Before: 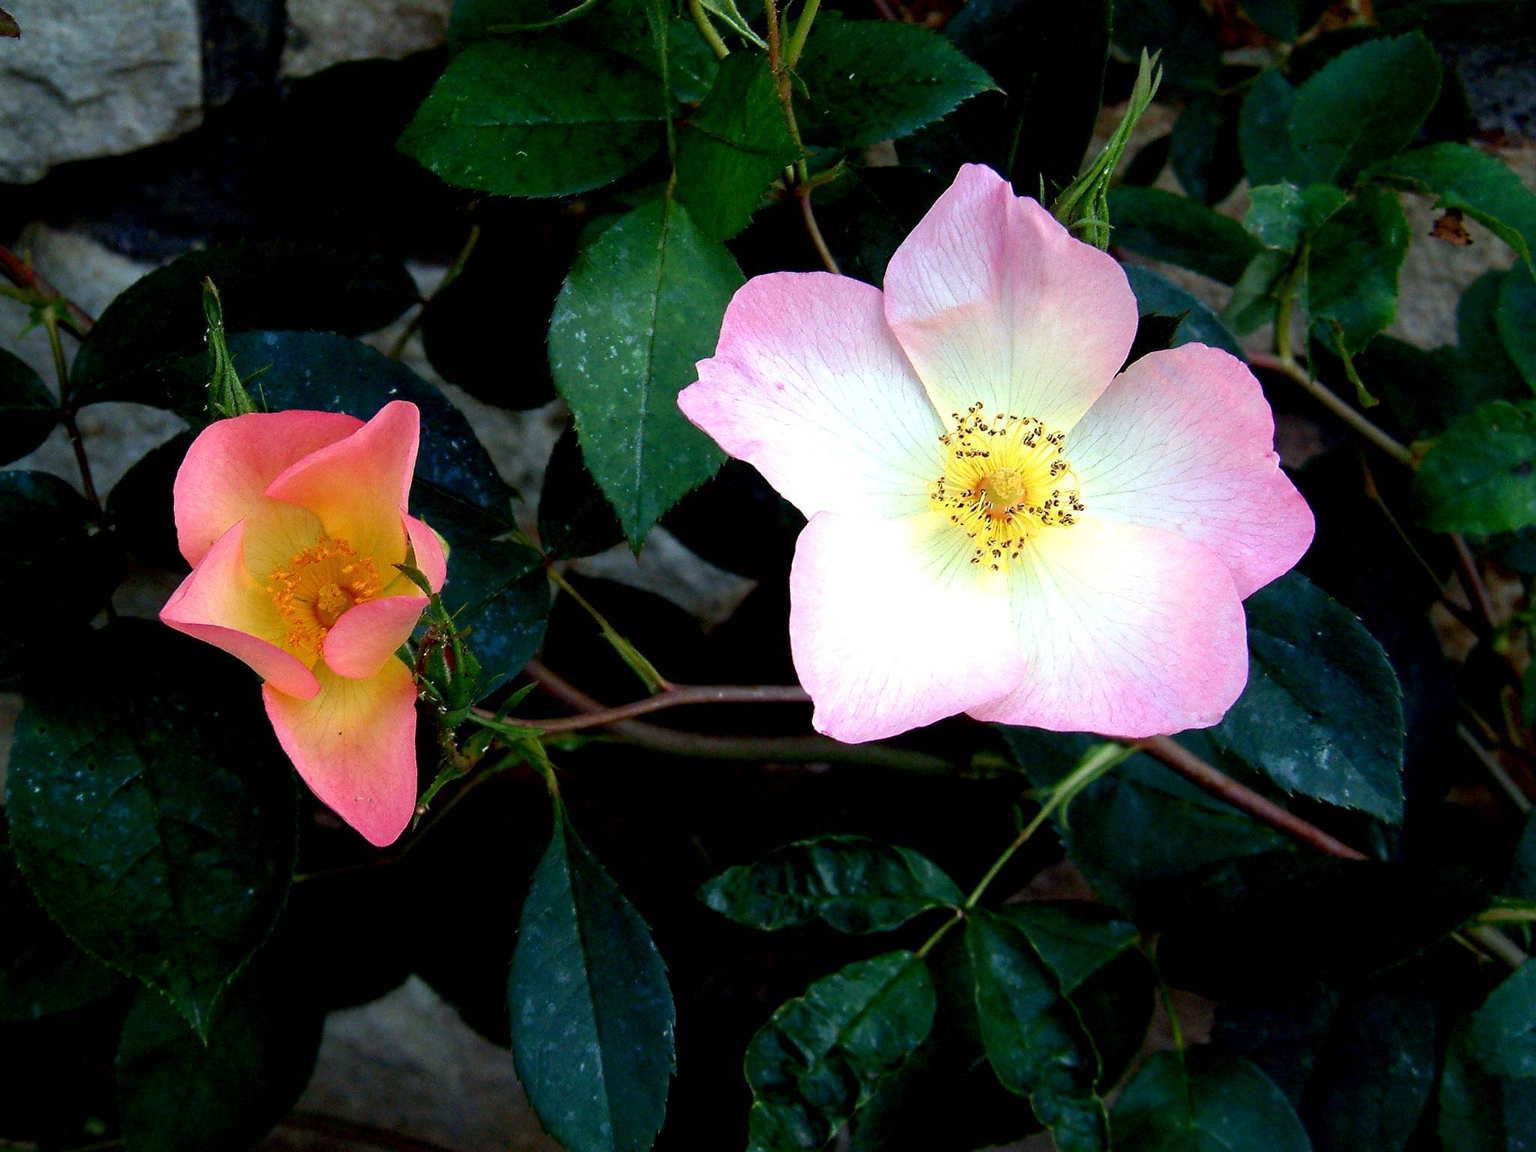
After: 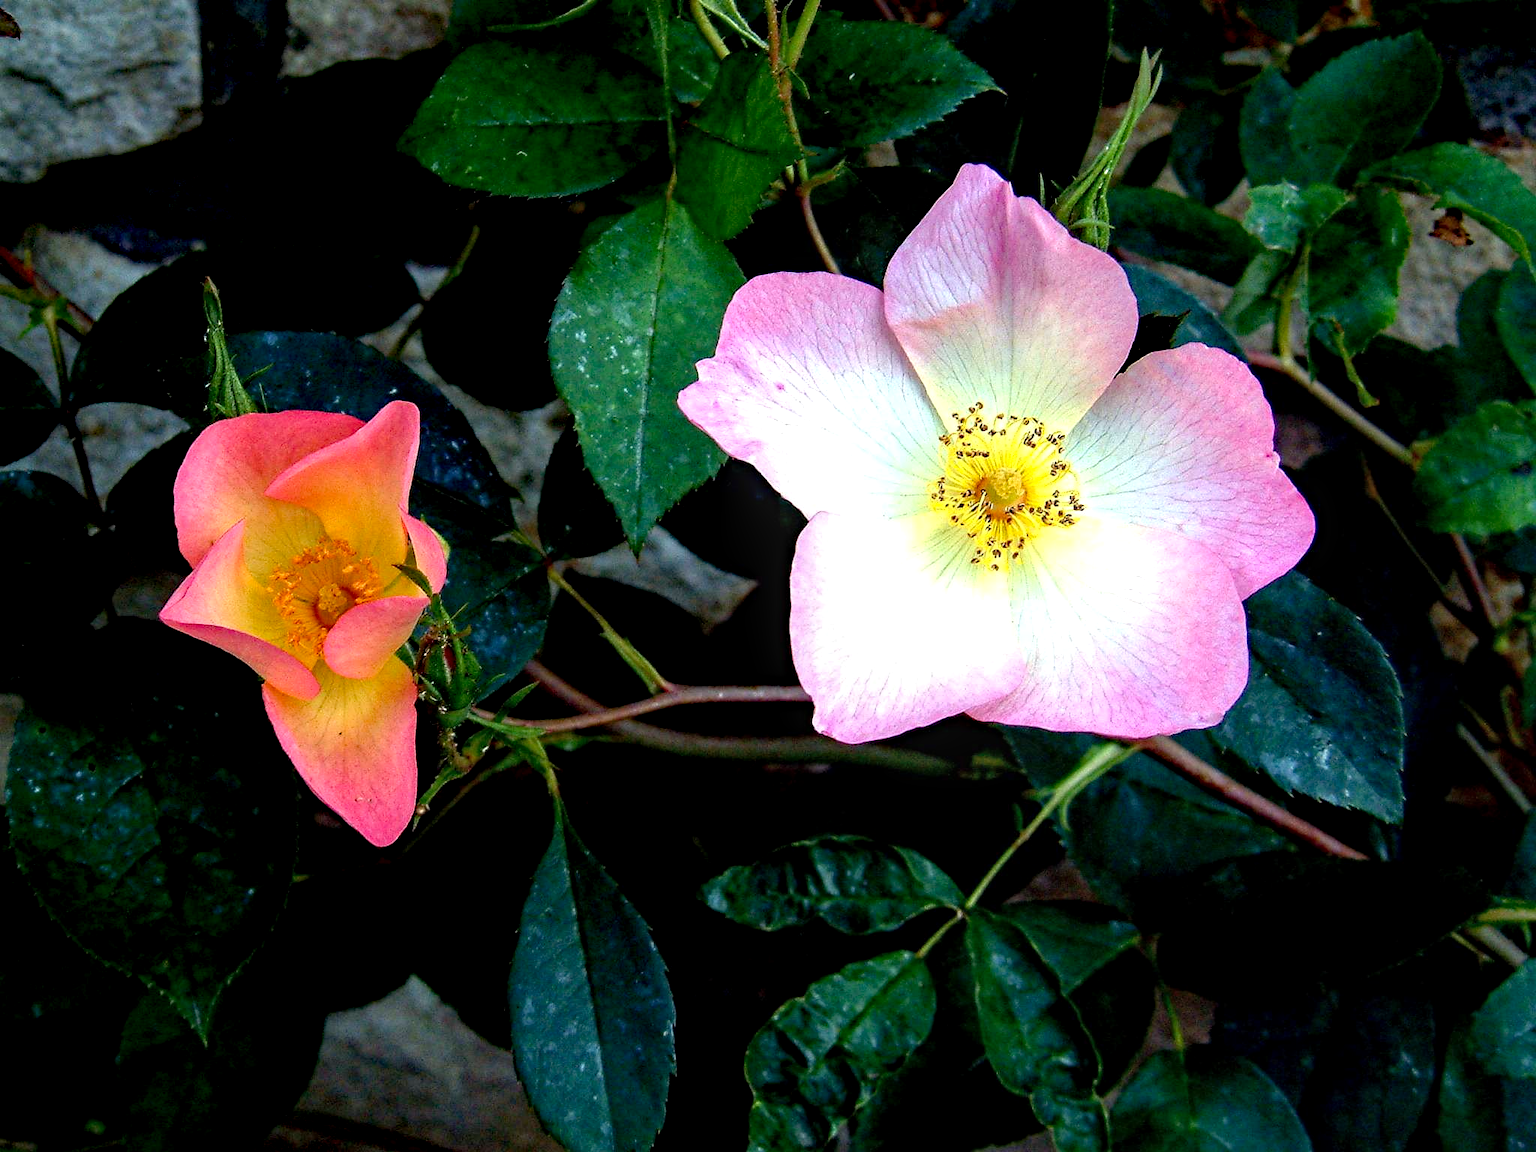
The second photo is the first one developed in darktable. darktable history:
exposure: black level correction 0.004, exposure 0.388 EV, compensate highlight preservation false
local contrast: detail 130%
haze removal: strength 0.303, distance 0.243, compatibility mode true, adaptive false
